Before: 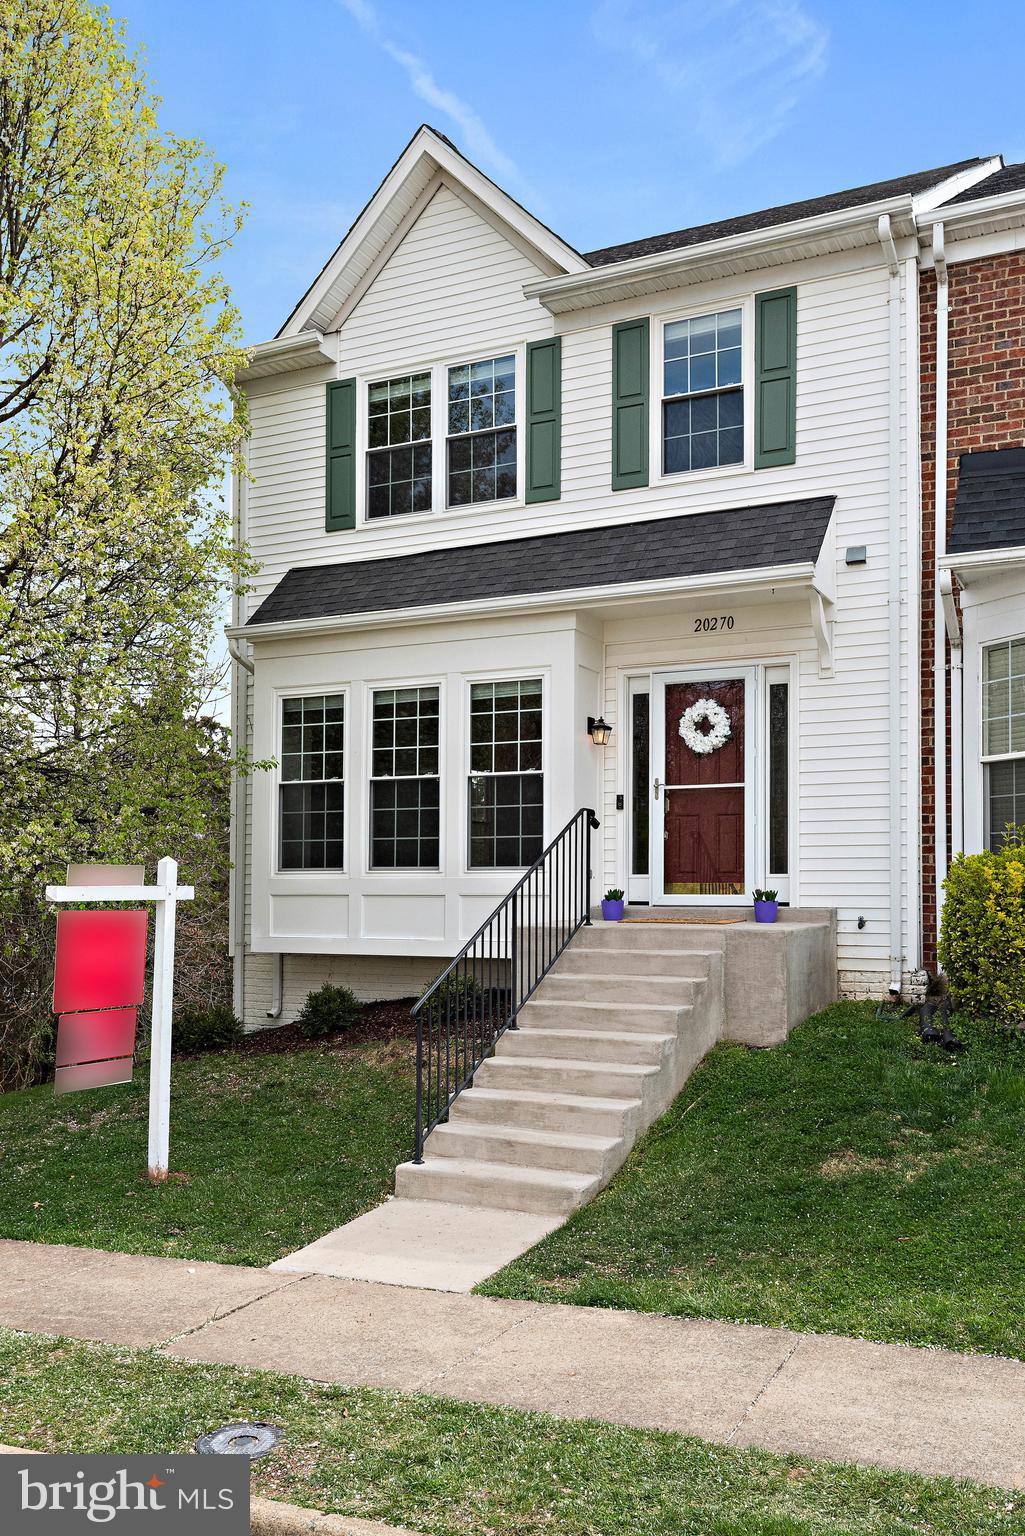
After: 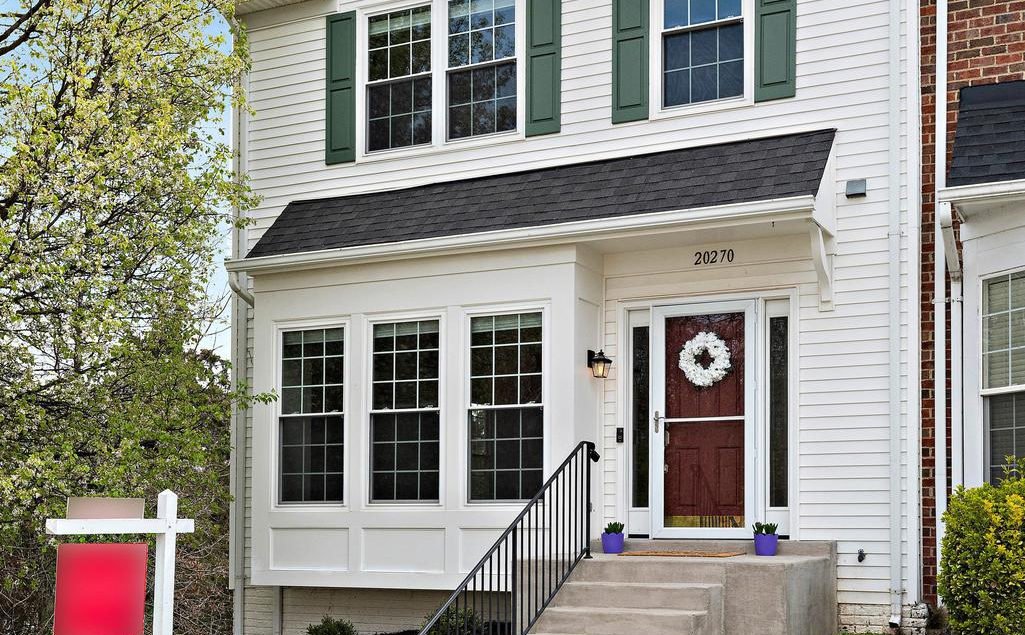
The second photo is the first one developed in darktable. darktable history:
crop and rotate: top 23.897%, bottom 34.743%
